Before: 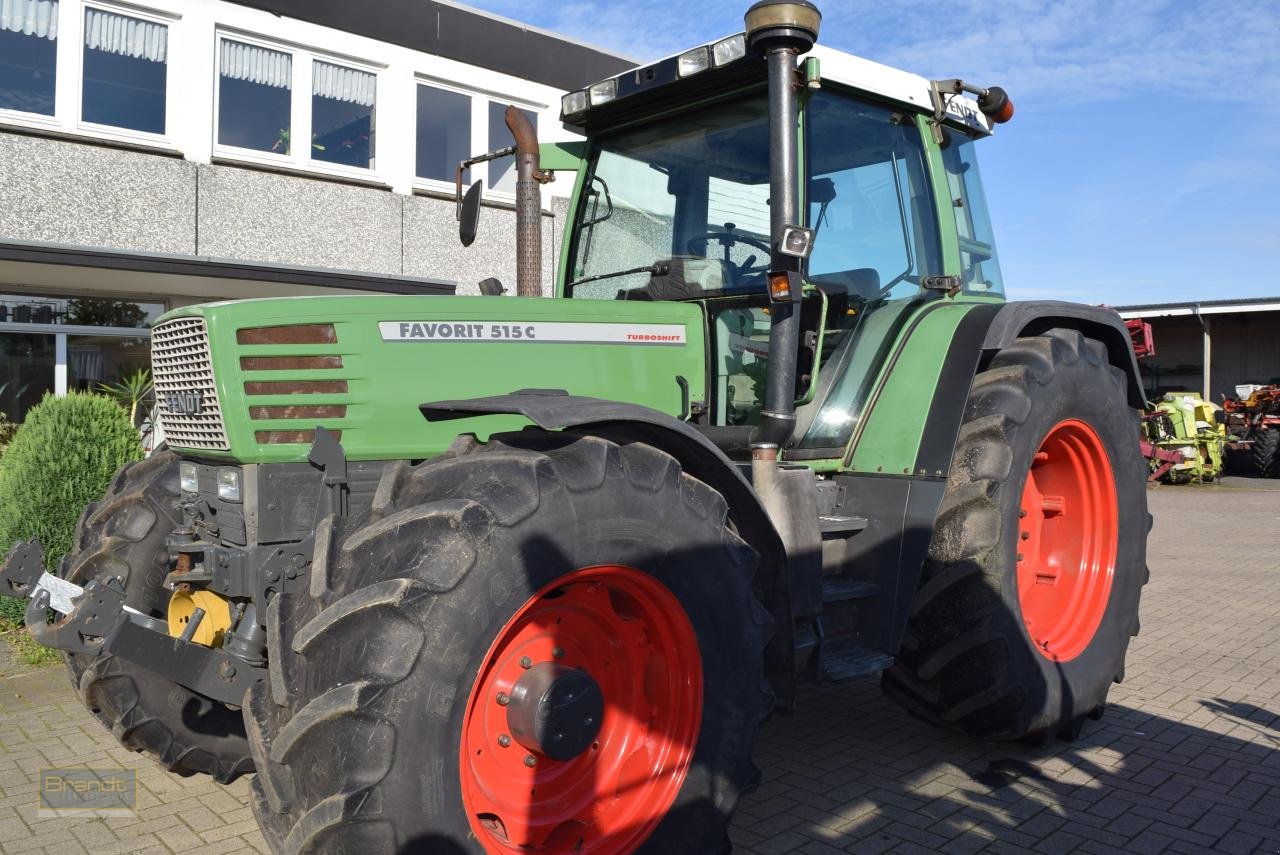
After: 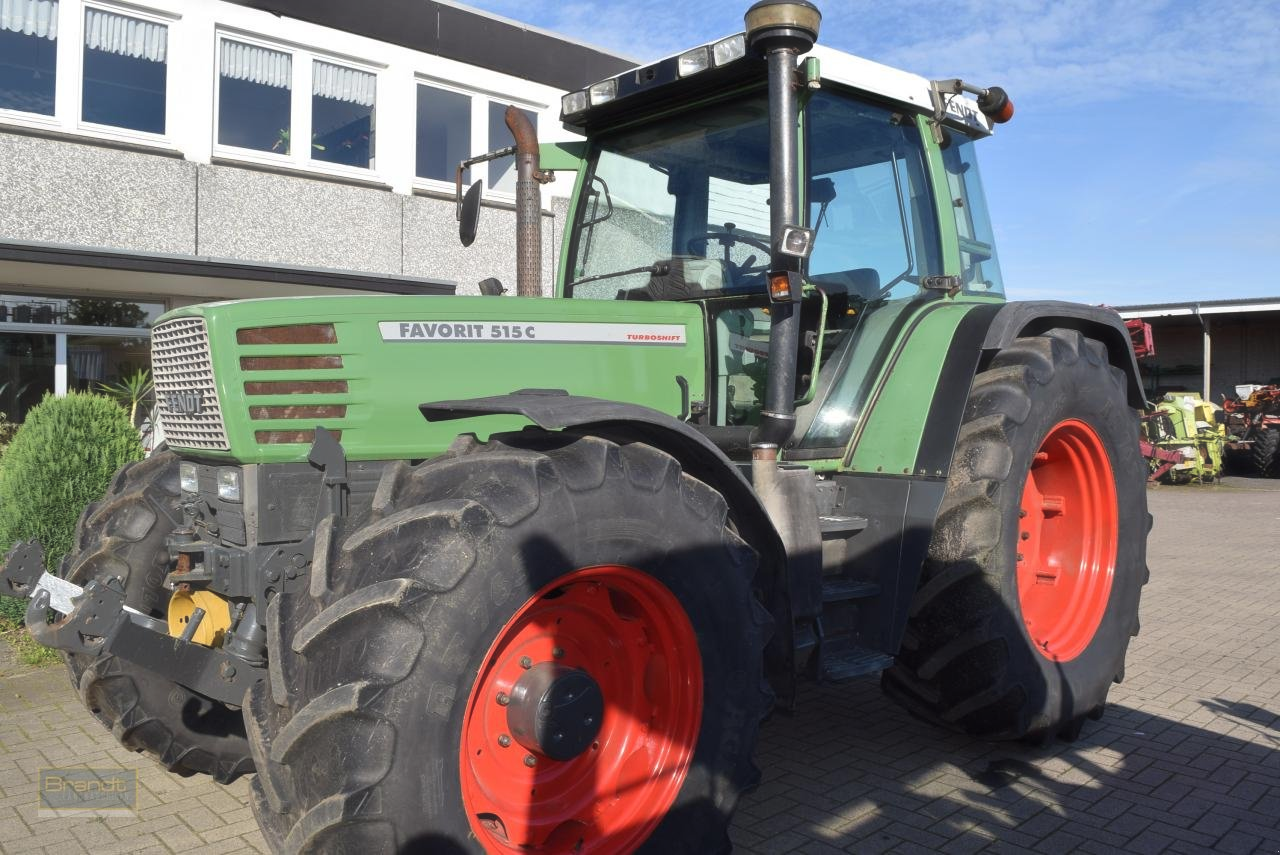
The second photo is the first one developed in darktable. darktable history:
haze removal: strength -0.11, adaptive false
